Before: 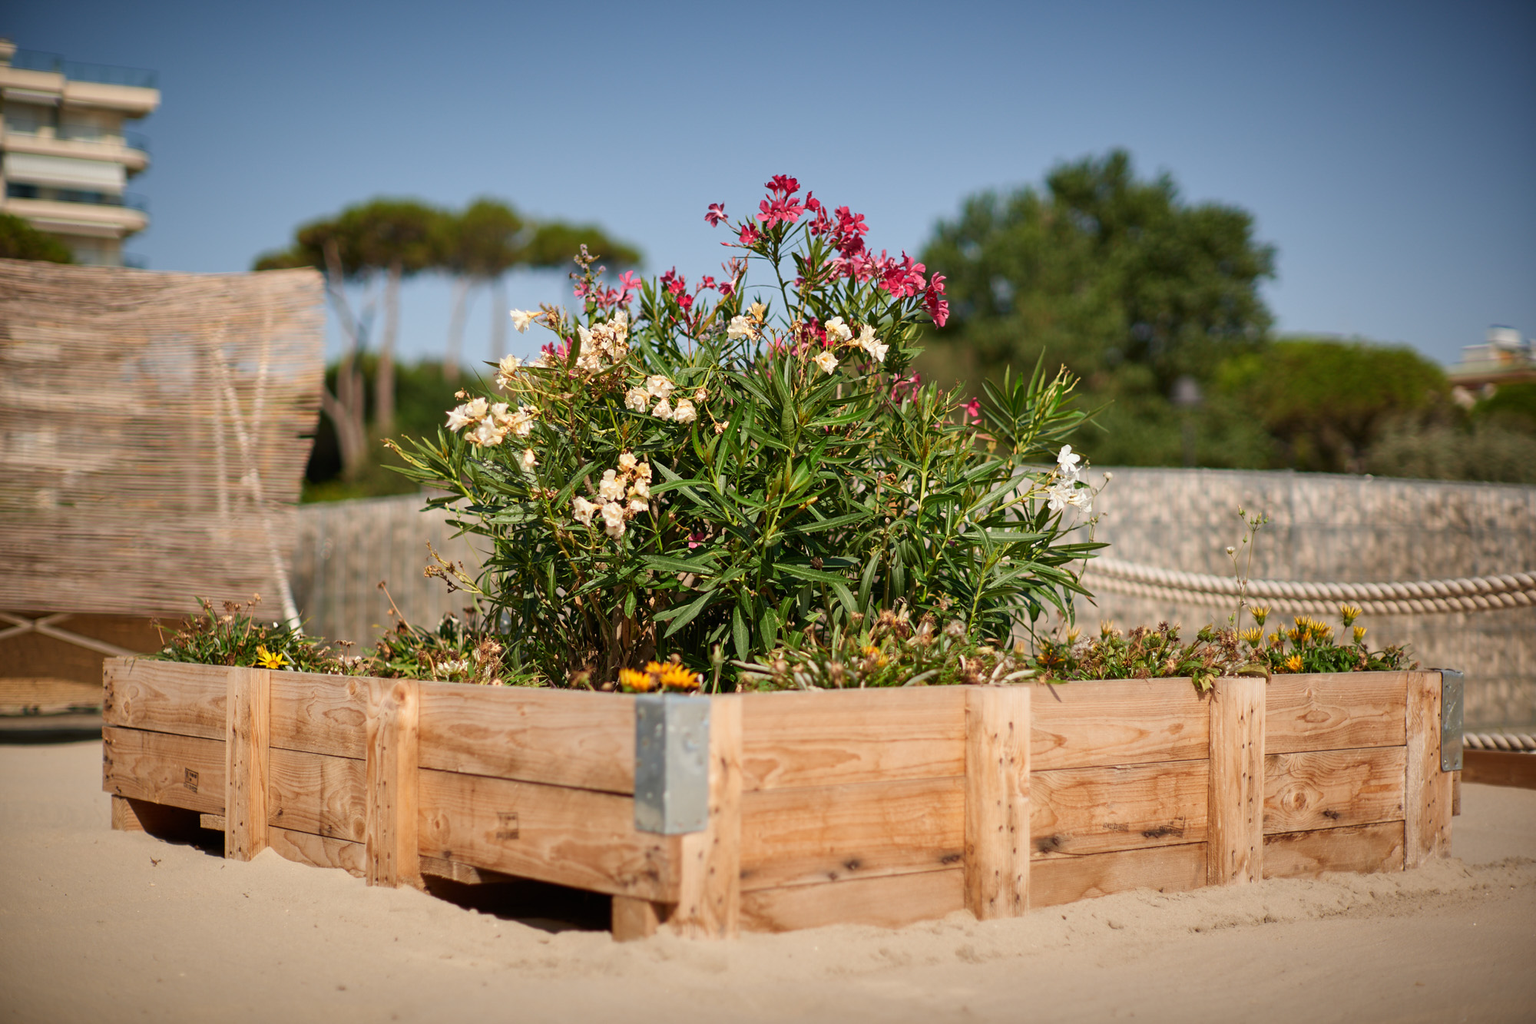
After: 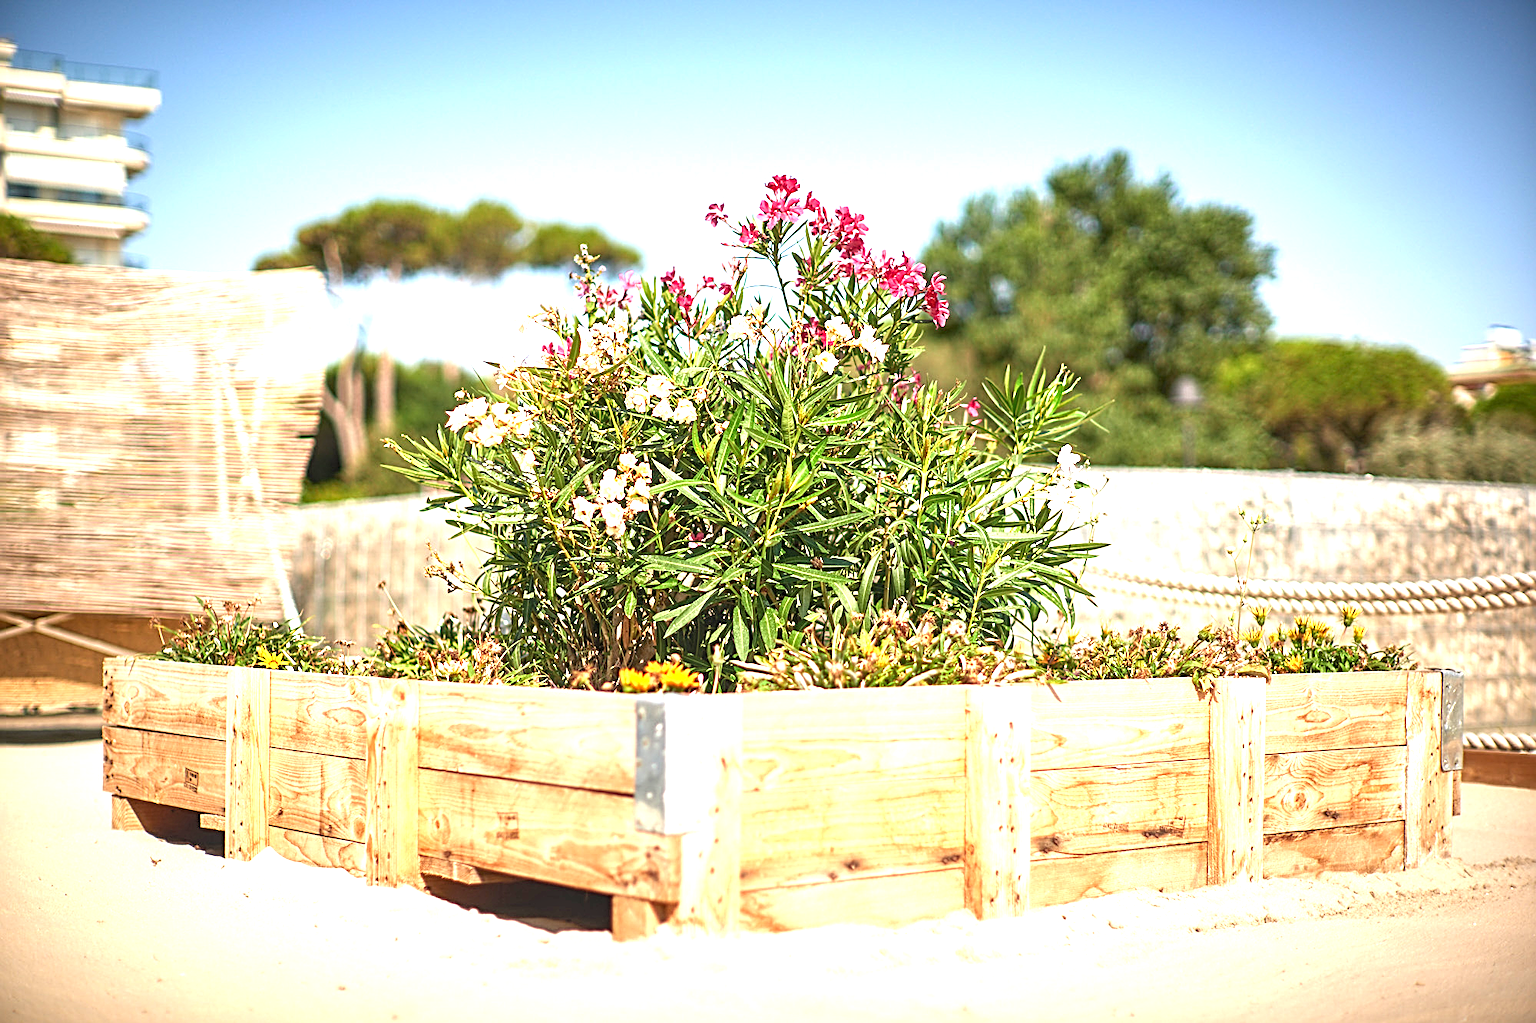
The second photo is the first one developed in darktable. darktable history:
exposure: black level correction 0, exposure 1.45 EV, compensate exposure bias true, compensate highlight preservation false
local contrast: on, module defaults
sharpen: radius 2.817, amount 0.715
